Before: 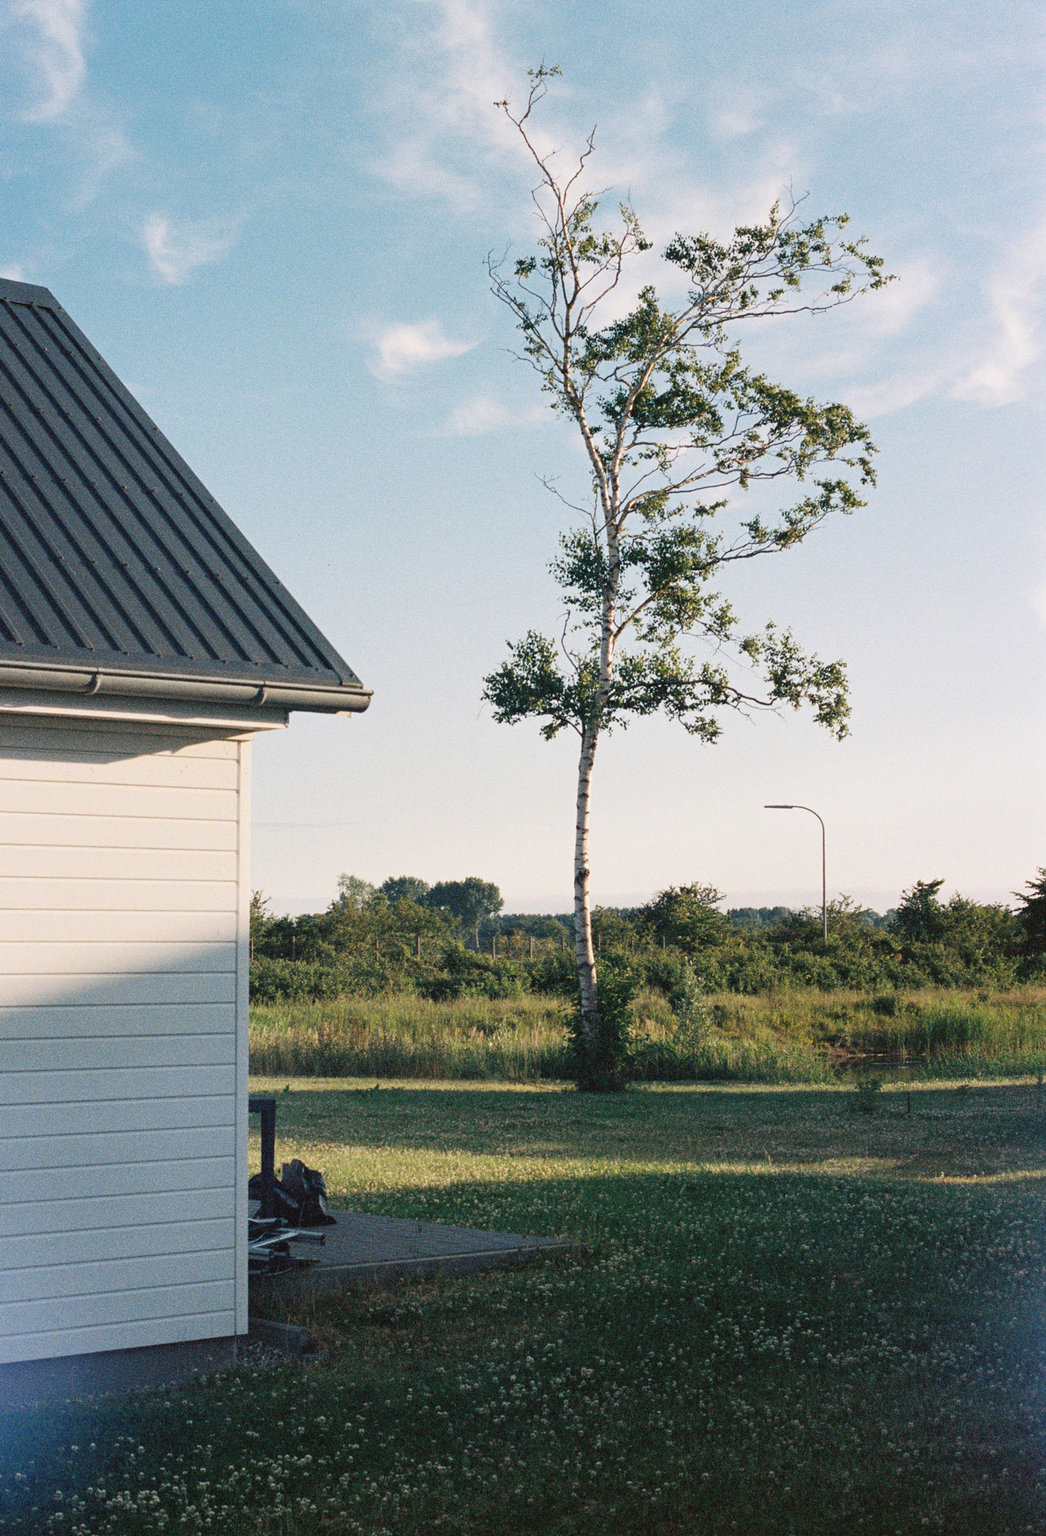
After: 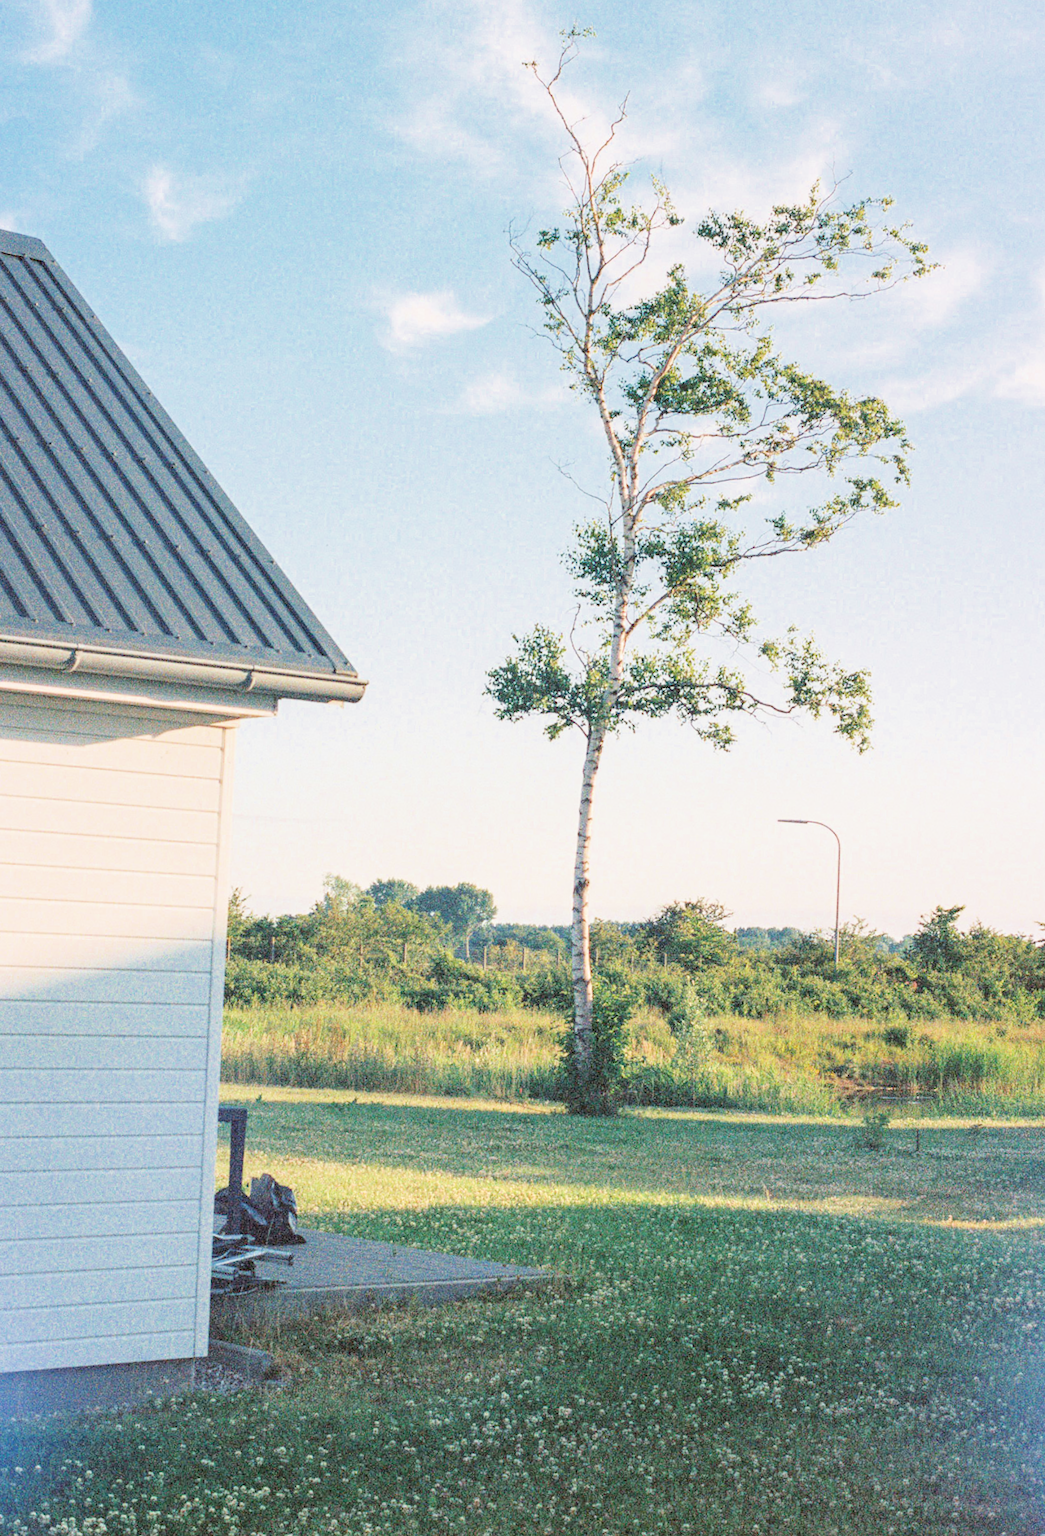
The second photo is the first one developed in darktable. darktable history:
local contrast: on, module defaults
crop and rotate: angle -2.38°
filmic rgb: middle gray luminance 3.44%, black relative exposure -5.92 EV, white relative exposure 6.33 EV, threshold 6 EV, dynamic range scaling 22.4%, target black luminance 0%, hardness 2.33, latitude 45.85%, contrast 0.78, highlights saturation mix 100%, shadows ↔ highlights balance 0.033%, add noise in highlights 0, preserve chrominance max RGB, color science v3 (2019), use custom middle-gray values true, iterations of high-quality reconstruction 0, contrast in highlights soft, enable highlight reconstruction true
color balance rgb: on, module defaults
